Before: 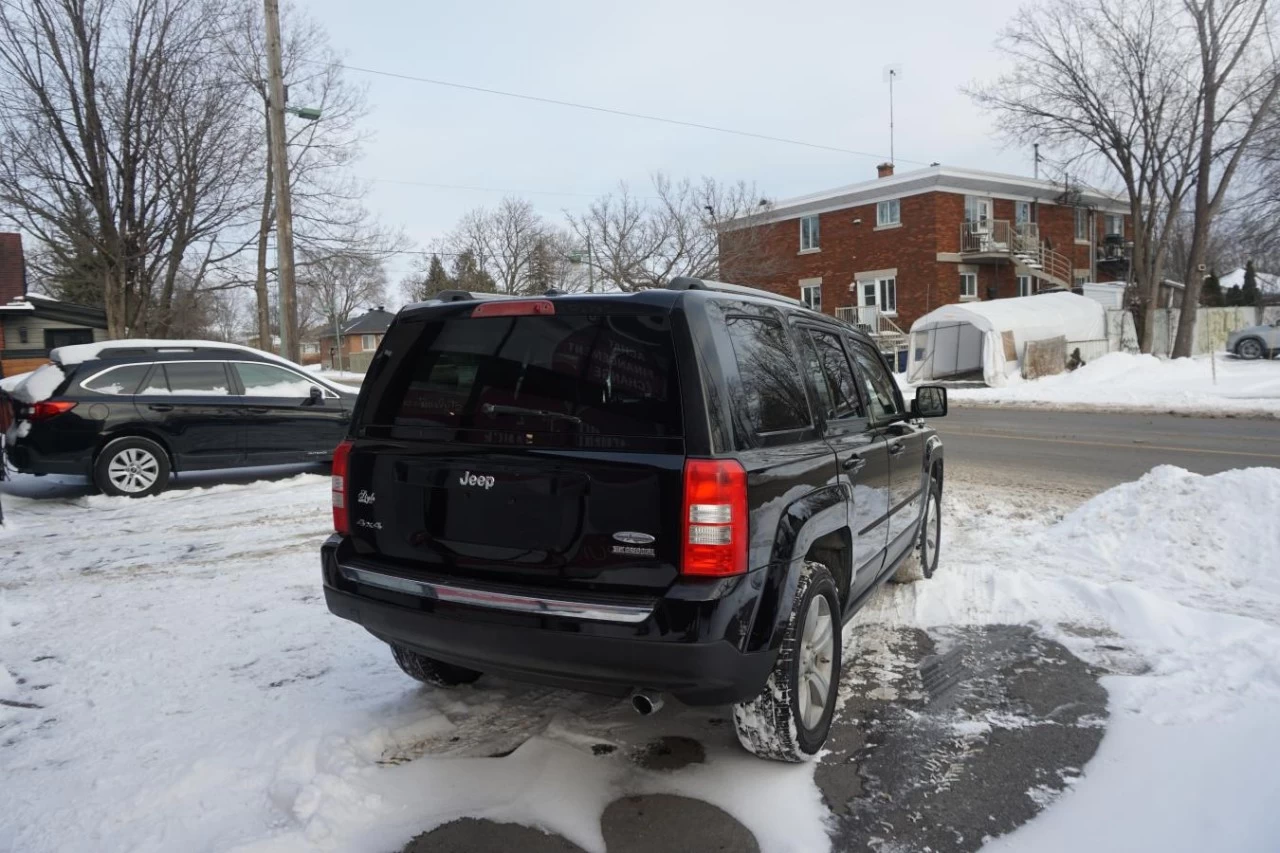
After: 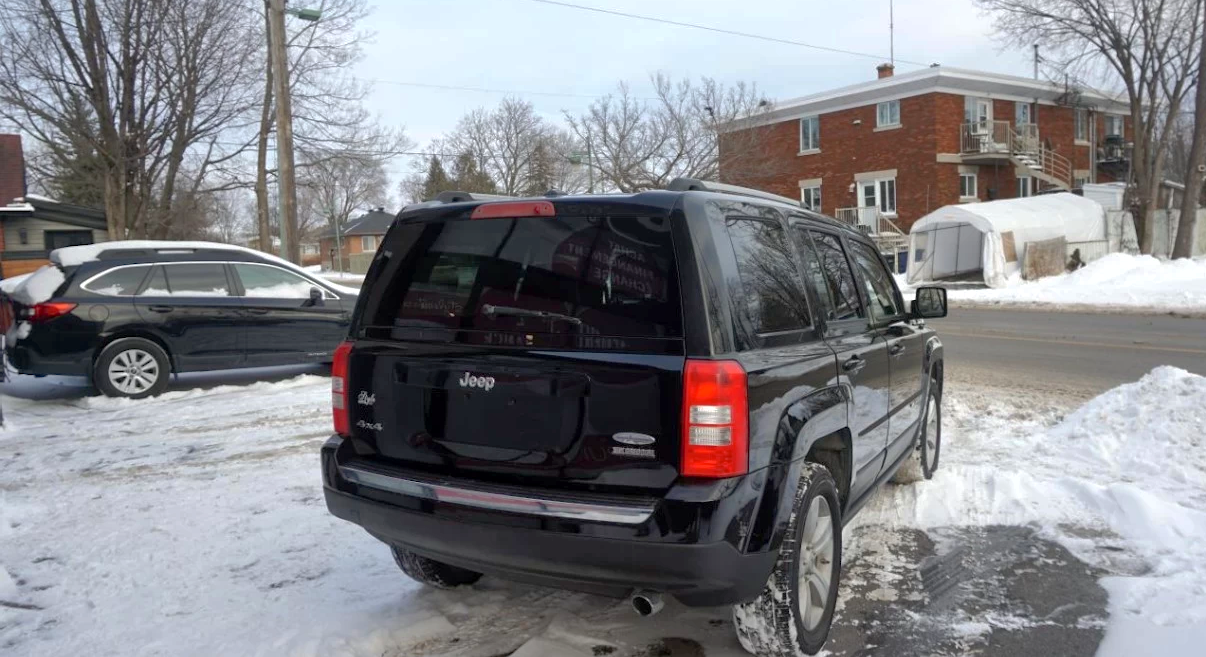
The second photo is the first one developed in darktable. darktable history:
exposure: black level correction 0.001, exposure 0.3 EV, compensate highlight preservation false
crop and rotate: angle 0.03°, top 11.643%, right 5.651%, bottom 11.189%
shadows and highlights: on, module defaults
